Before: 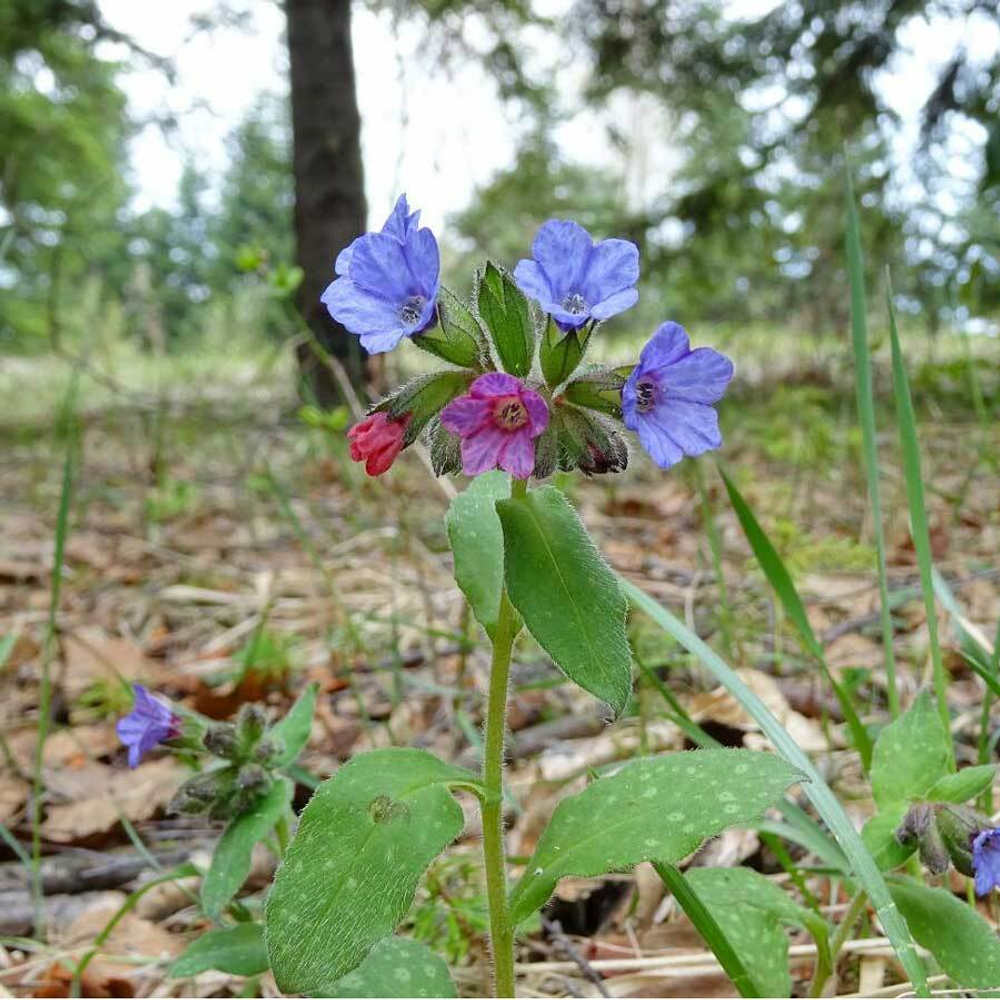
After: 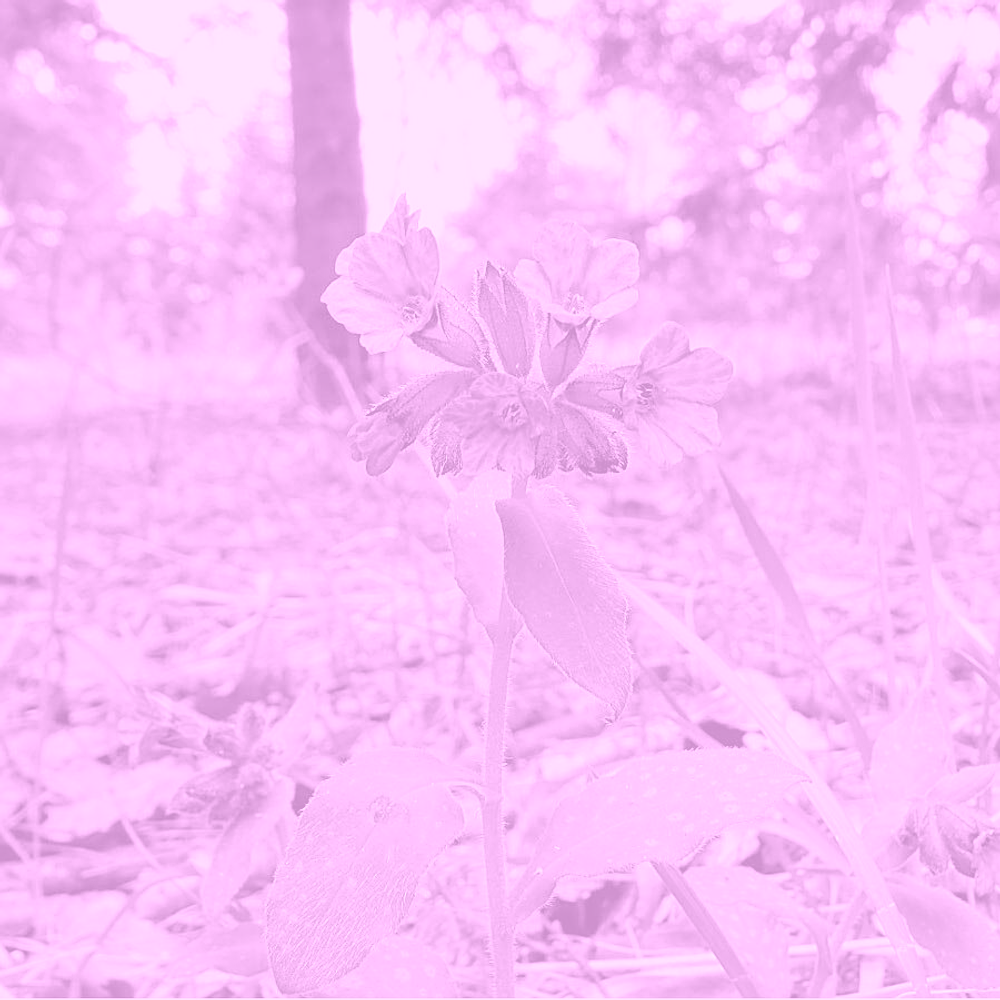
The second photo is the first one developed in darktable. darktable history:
colorize: hue 331.2°, saturation 69%, source mix 30.28%, lightness 69.02%, version 1
sharpen: on, module defaults
color balance rgb: perceptual saturation grading › global saturation 20%, global vibrance 20%
color correction: highlights a* 3.22, highlights b* 1.93, saturation 1.19
